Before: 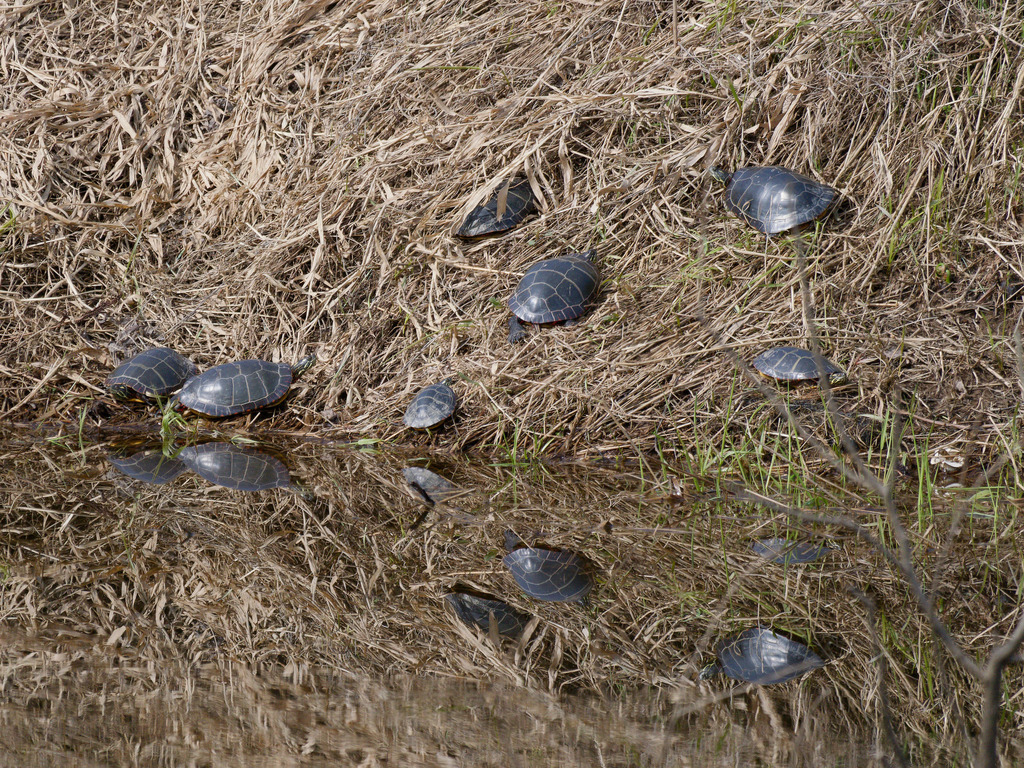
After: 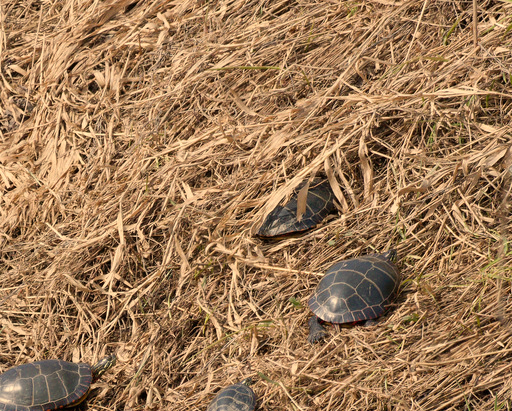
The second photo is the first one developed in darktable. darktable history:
crop: left 19.556%, right 30.401%, bottom 46.458%
white balance: red 1.138, green 0.996, blue 0.812
